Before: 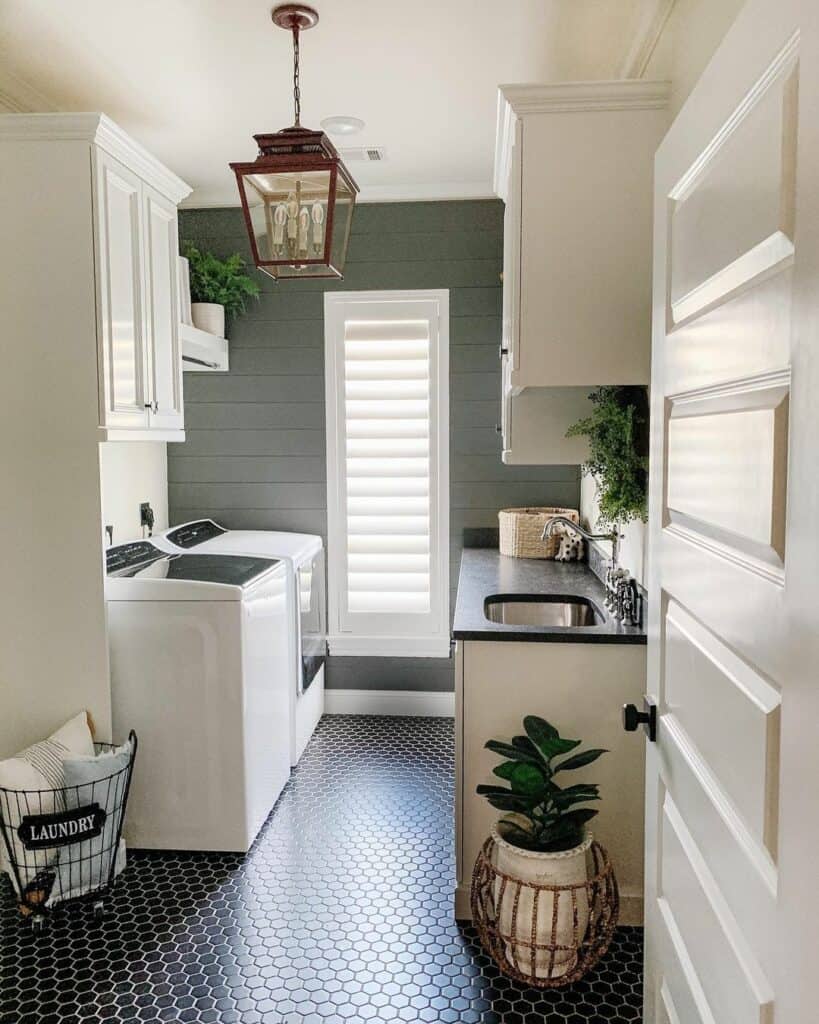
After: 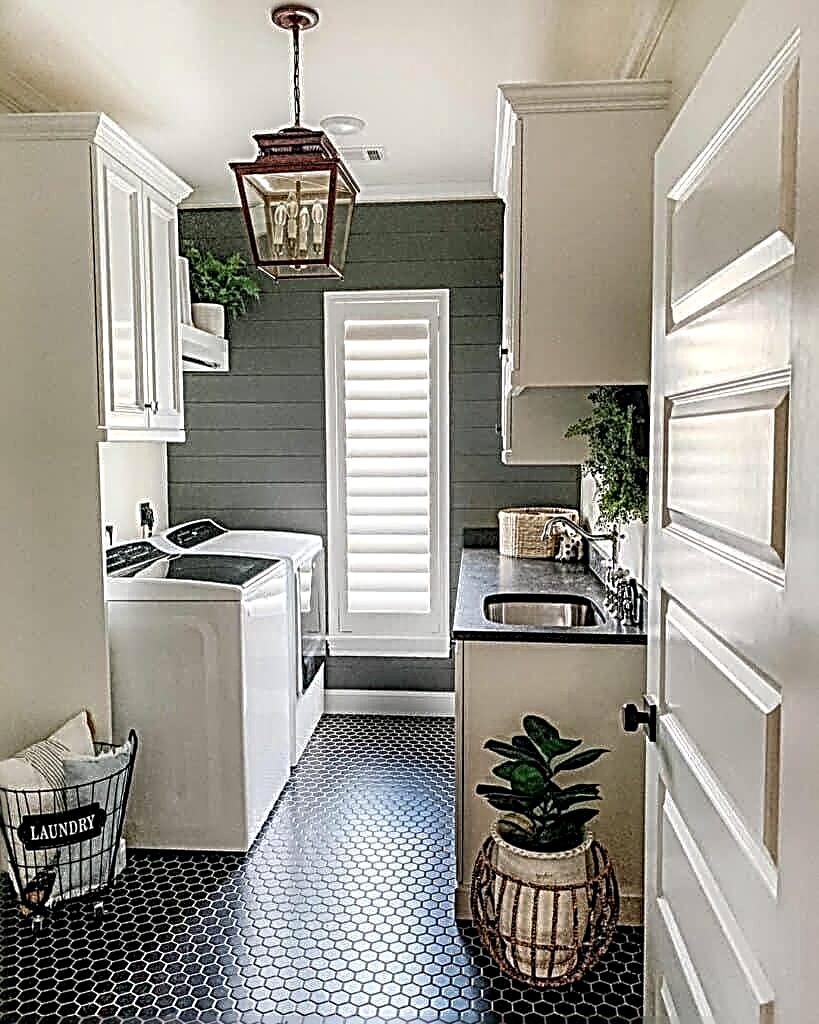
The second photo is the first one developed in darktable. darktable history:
local contrast: highlights 25%, detail 150%
sharpen: radius 3.158, amount 1.731
